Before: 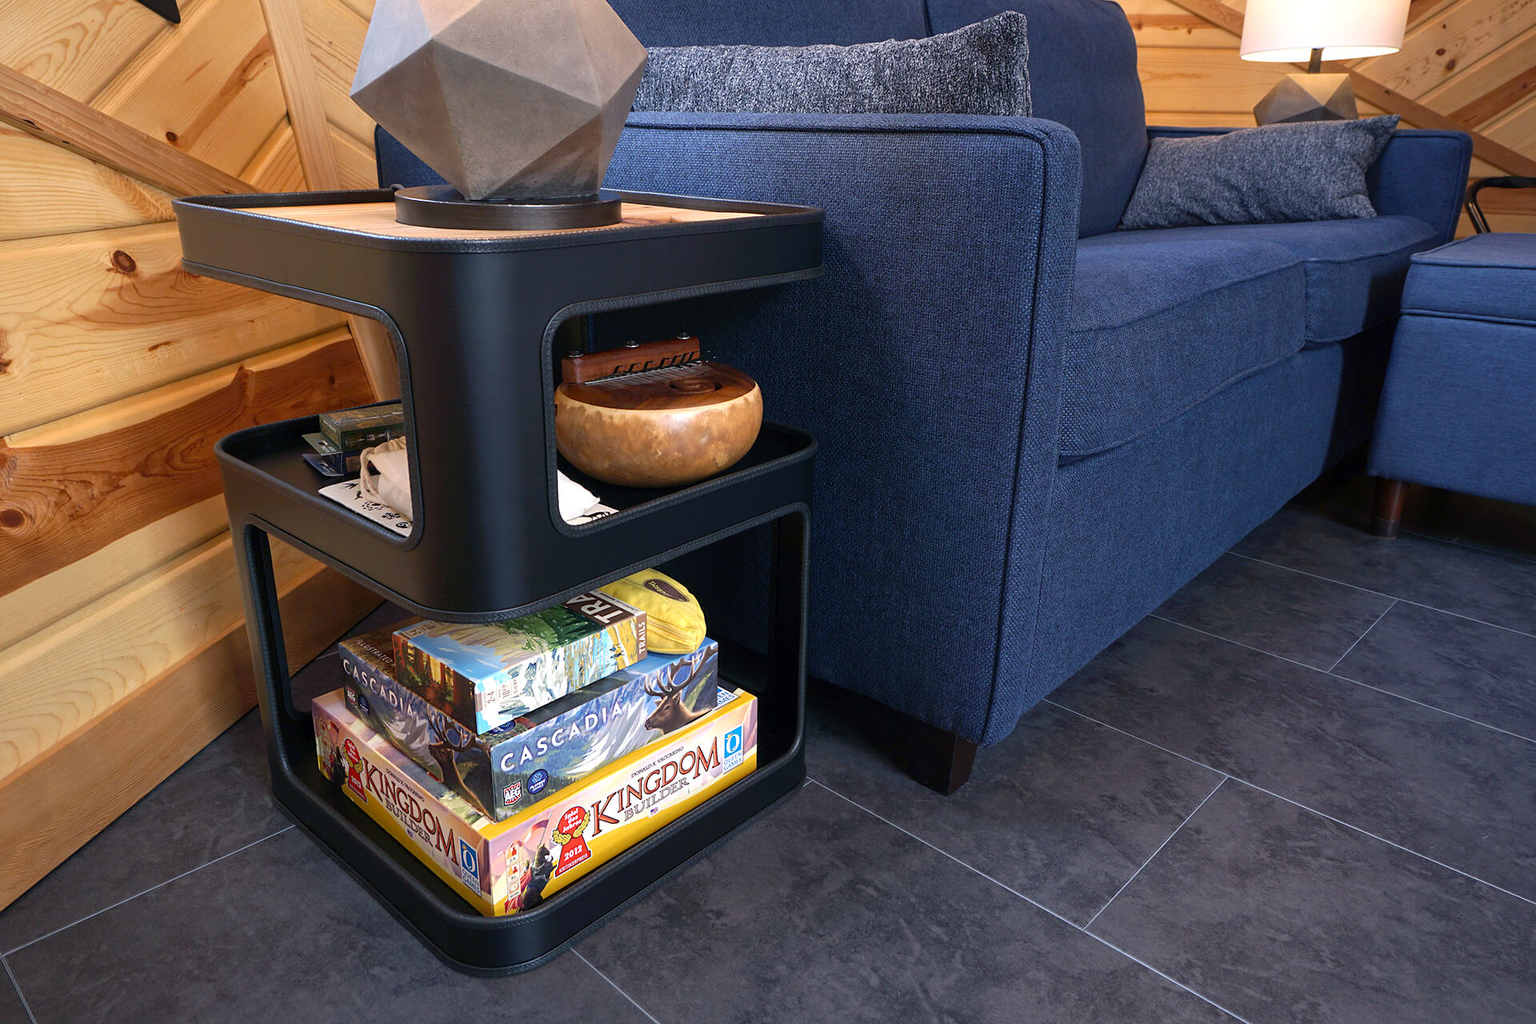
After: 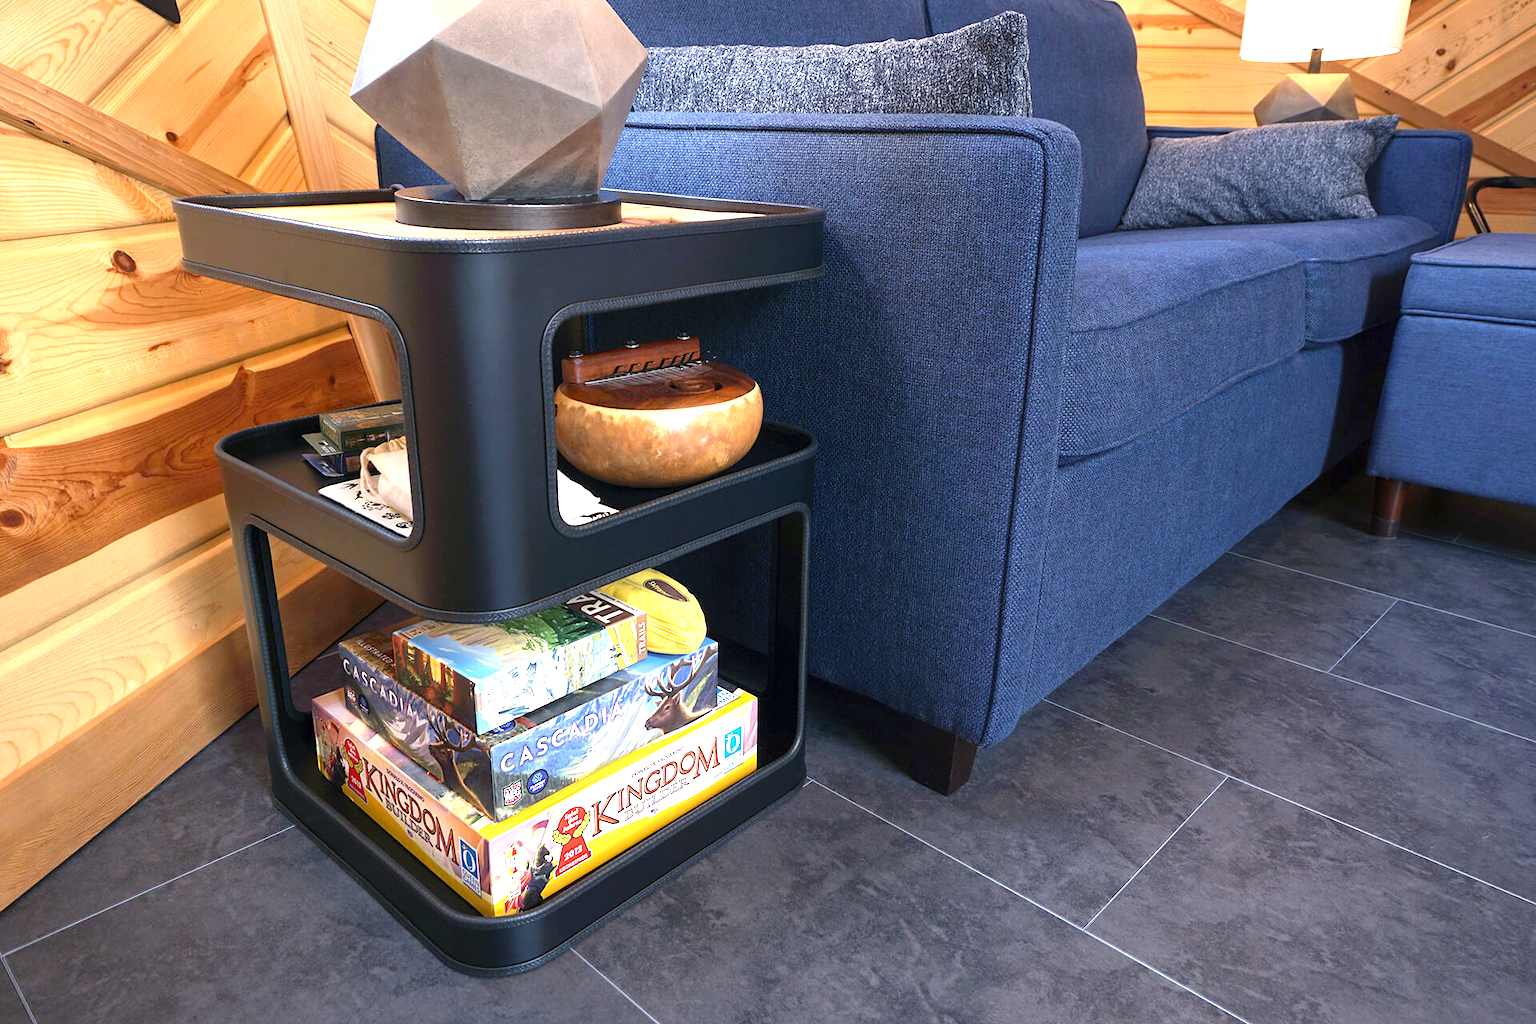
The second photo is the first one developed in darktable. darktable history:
exposure: exposure 1 EV, compensate highlight preservation false
tone equalizer: on, module defaults
